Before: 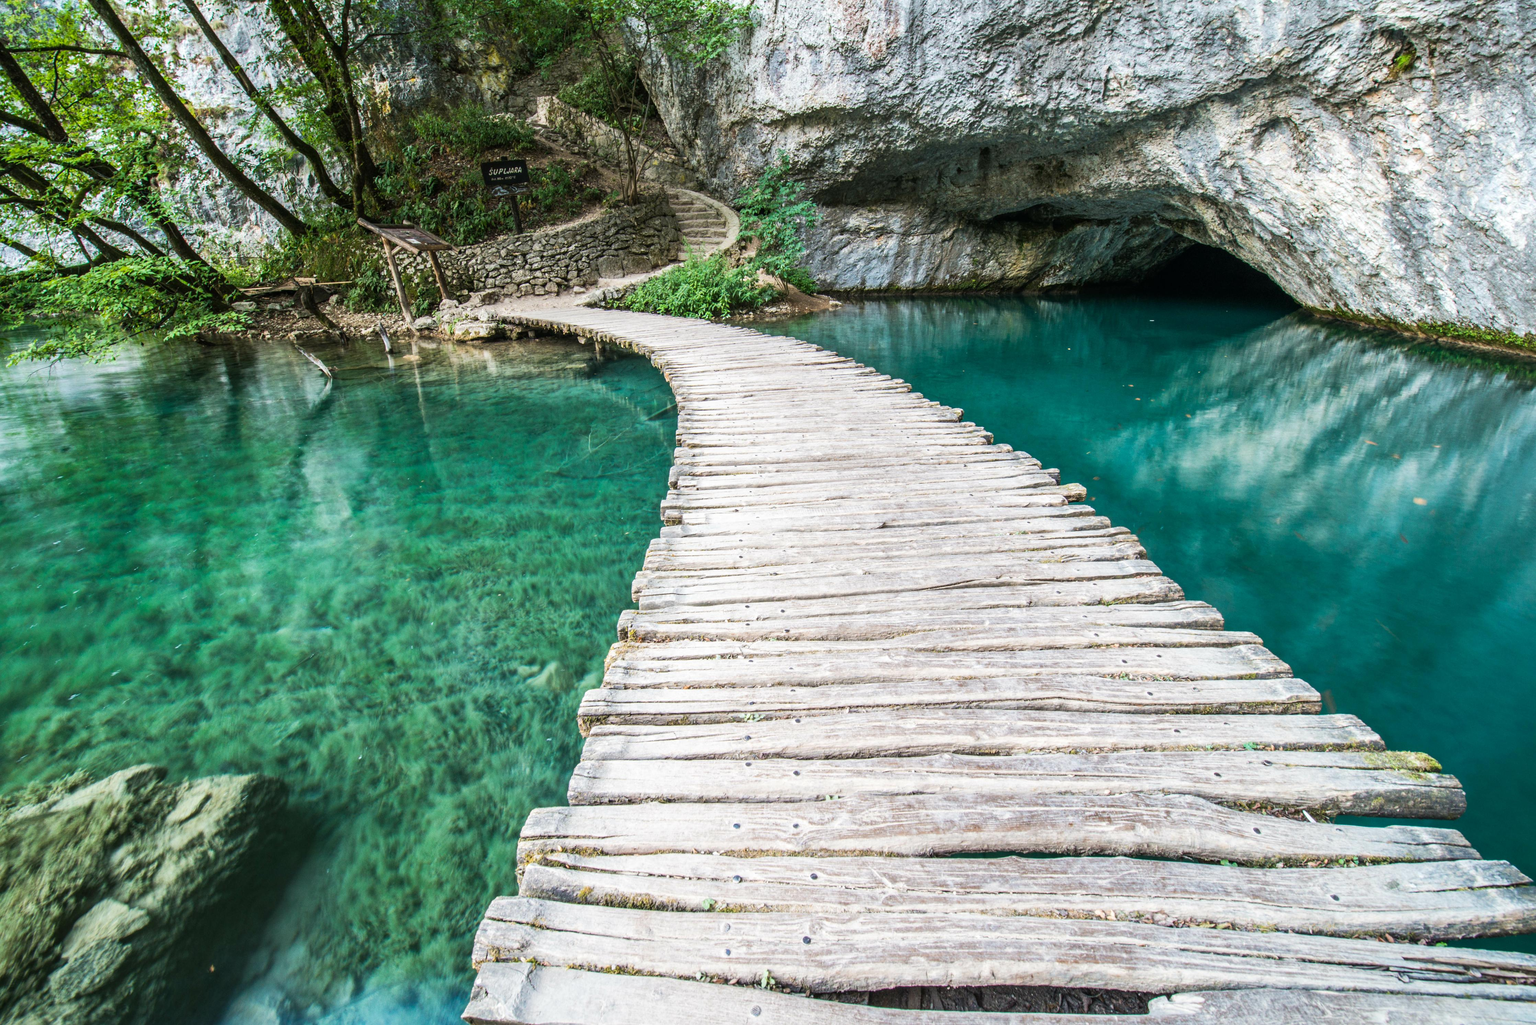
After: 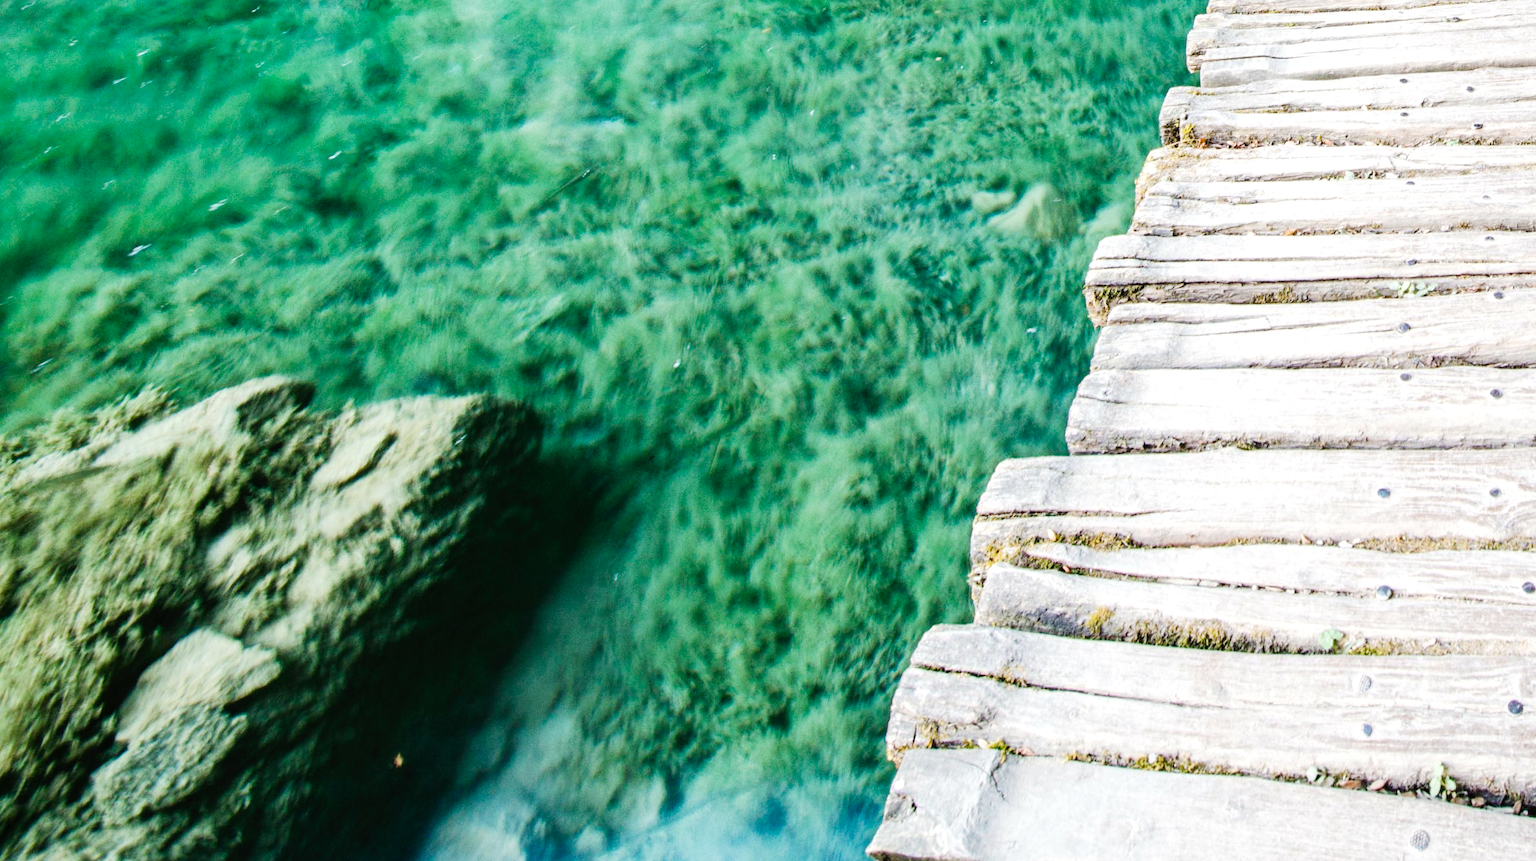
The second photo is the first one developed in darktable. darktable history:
crop and rotate: top 55.021%, right 46.753%, bottom 0.208%
tone curve: curves: ch0 [(0, 0) (0.003, 0.002) (0.011, 0.006) (0.025, 0.012) (0.044, 0.021) (0.069, 0.027) (0.1, 0.035) (0.136, 0.06) (0.177, 0.108) (0.224, 0.173) (0.277, 0.26) (0.335, 0.353) (0.399, 0.453) (0.468, 0.555) (0.543, 0.641) (0.623, 0.724) (0.709, 0.792) (0.801, 0.857) (0.898, 0.918) (1, 1)], preserve colors none
exposure: black level correction 0.003, exposure 0.148 EV, compensate highlight preservation false
